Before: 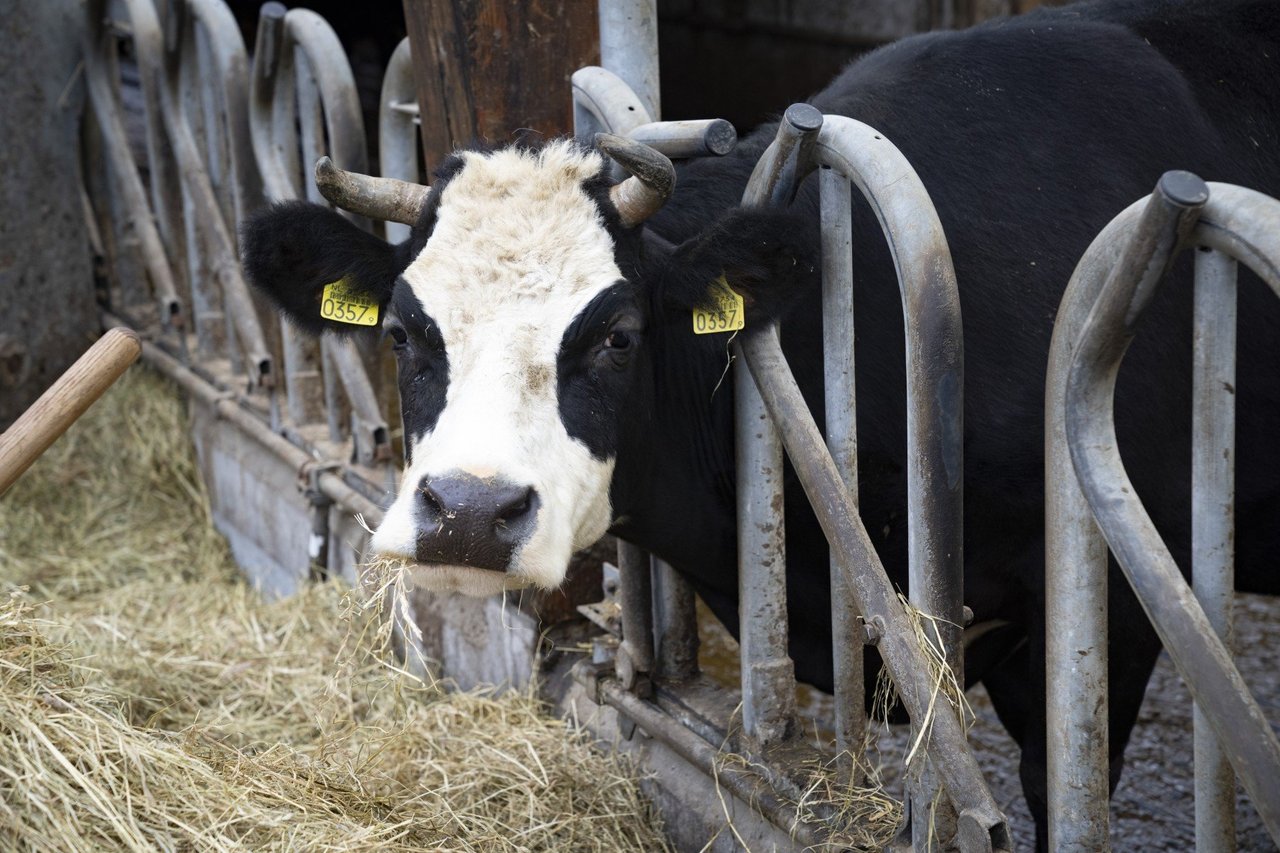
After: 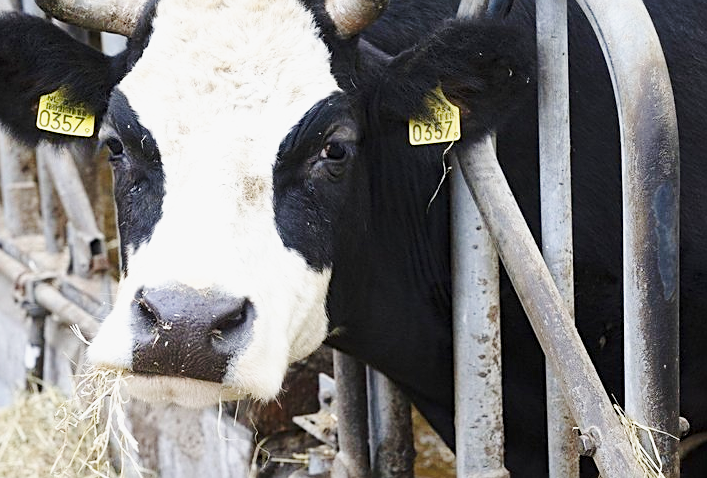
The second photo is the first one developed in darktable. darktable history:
sharpen: on, module defaults
base curve: curves: ch0 [(0, 0) (0.025, 0.046) (0.112, 0.277) (0.467, 0.74) (0.814, 0.929) (1, 0.942)], preserve colors none
crop and rotate: left 22.257%, top 22.19%, right 22.471%, bottom 21.761%
